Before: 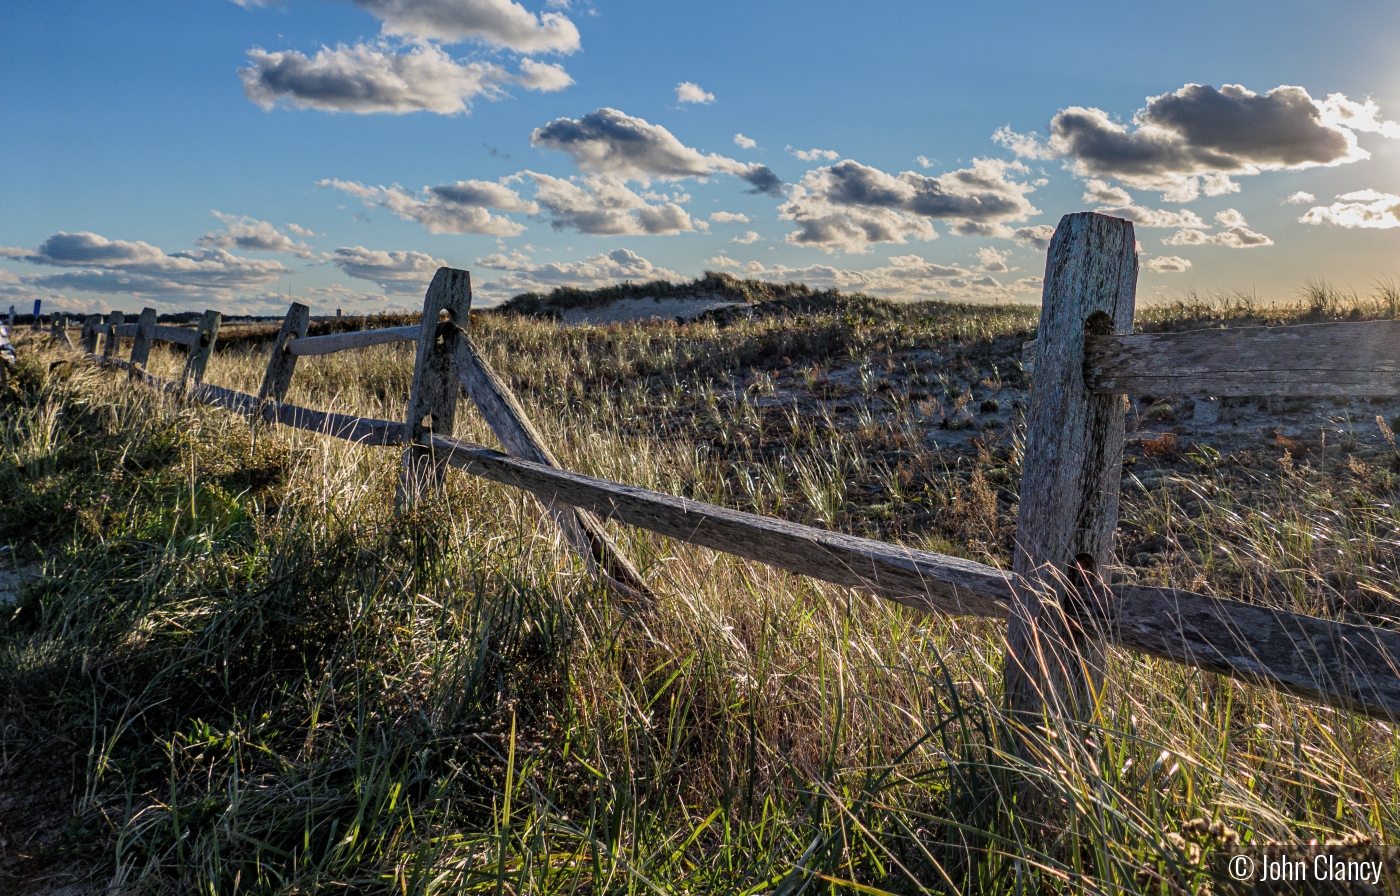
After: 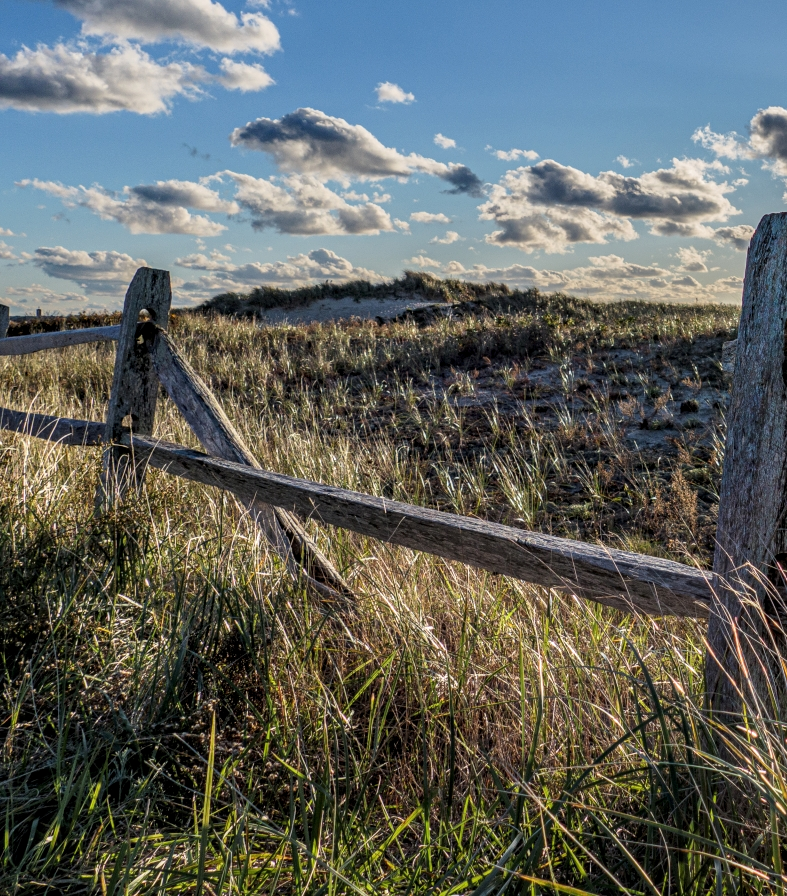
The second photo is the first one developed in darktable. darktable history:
crop: left 21.496%, right 22.254%
local contrast: on, module defaults
